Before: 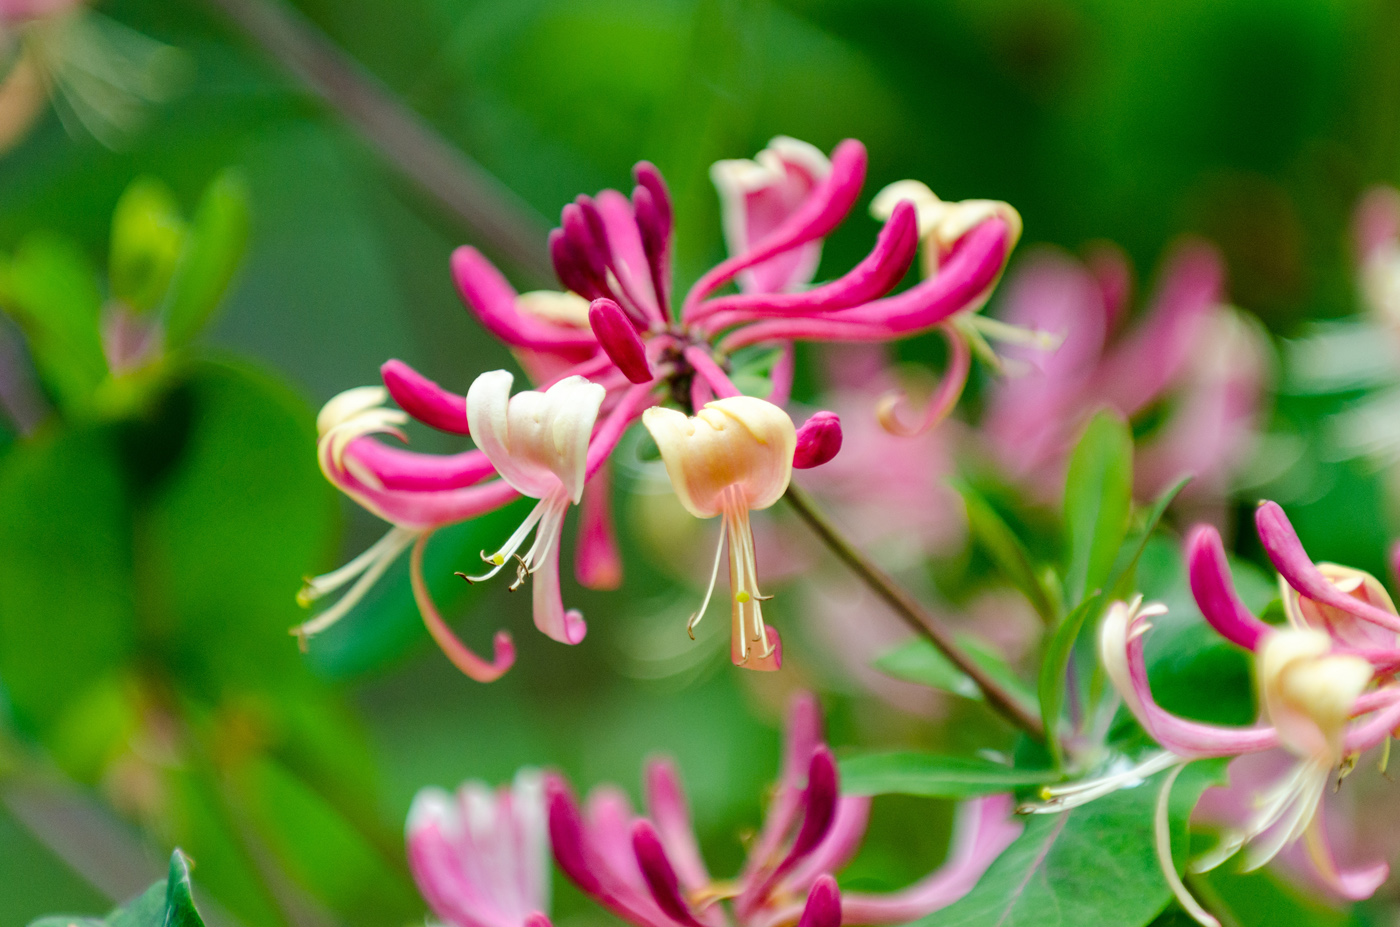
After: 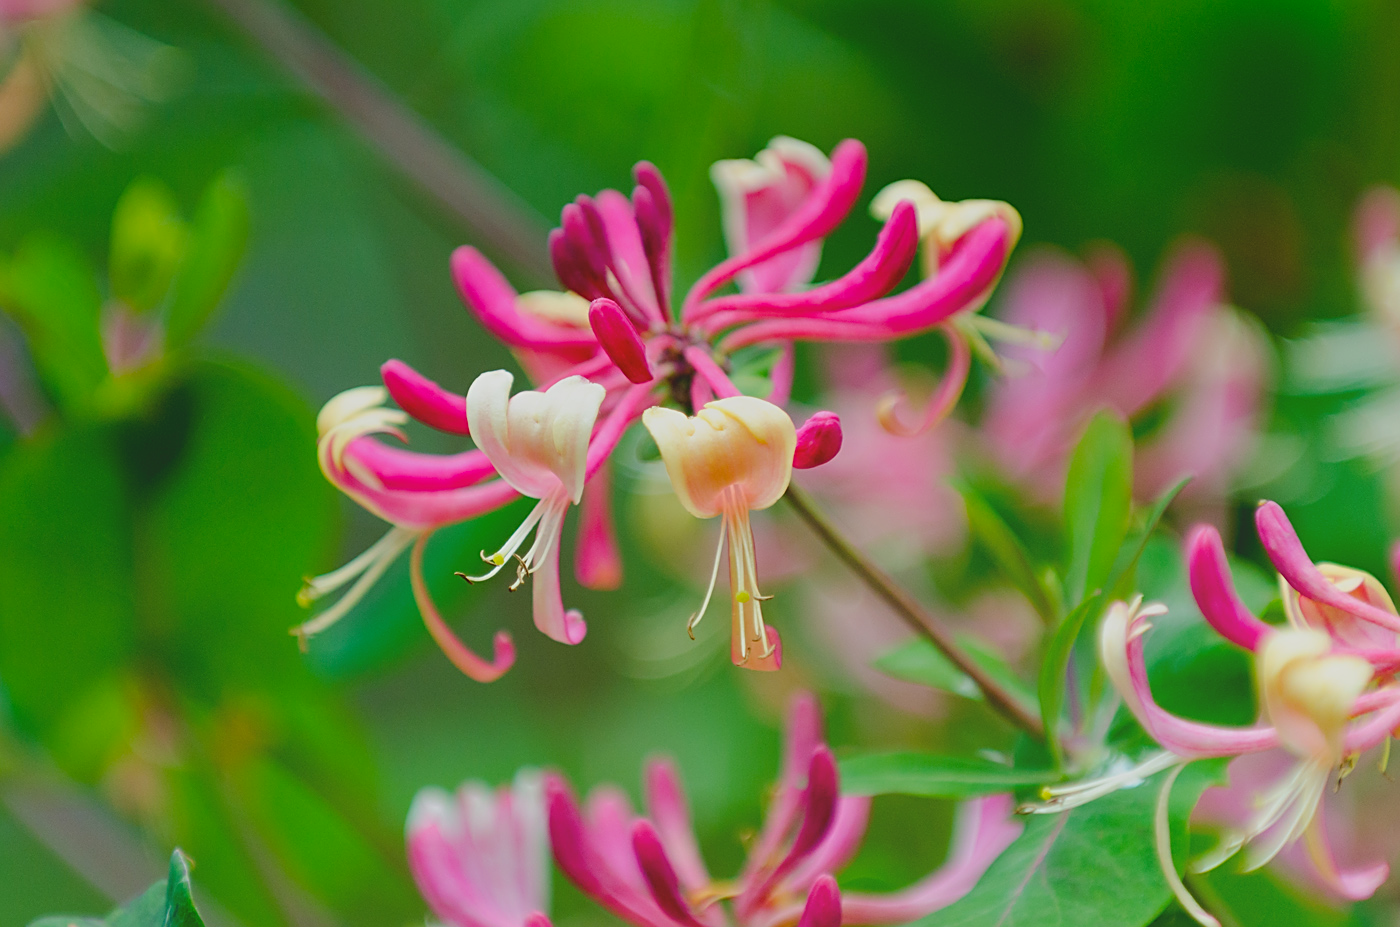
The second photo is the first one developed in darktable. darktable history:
local contrast: detail 69%
sharpen: on, module defaults
